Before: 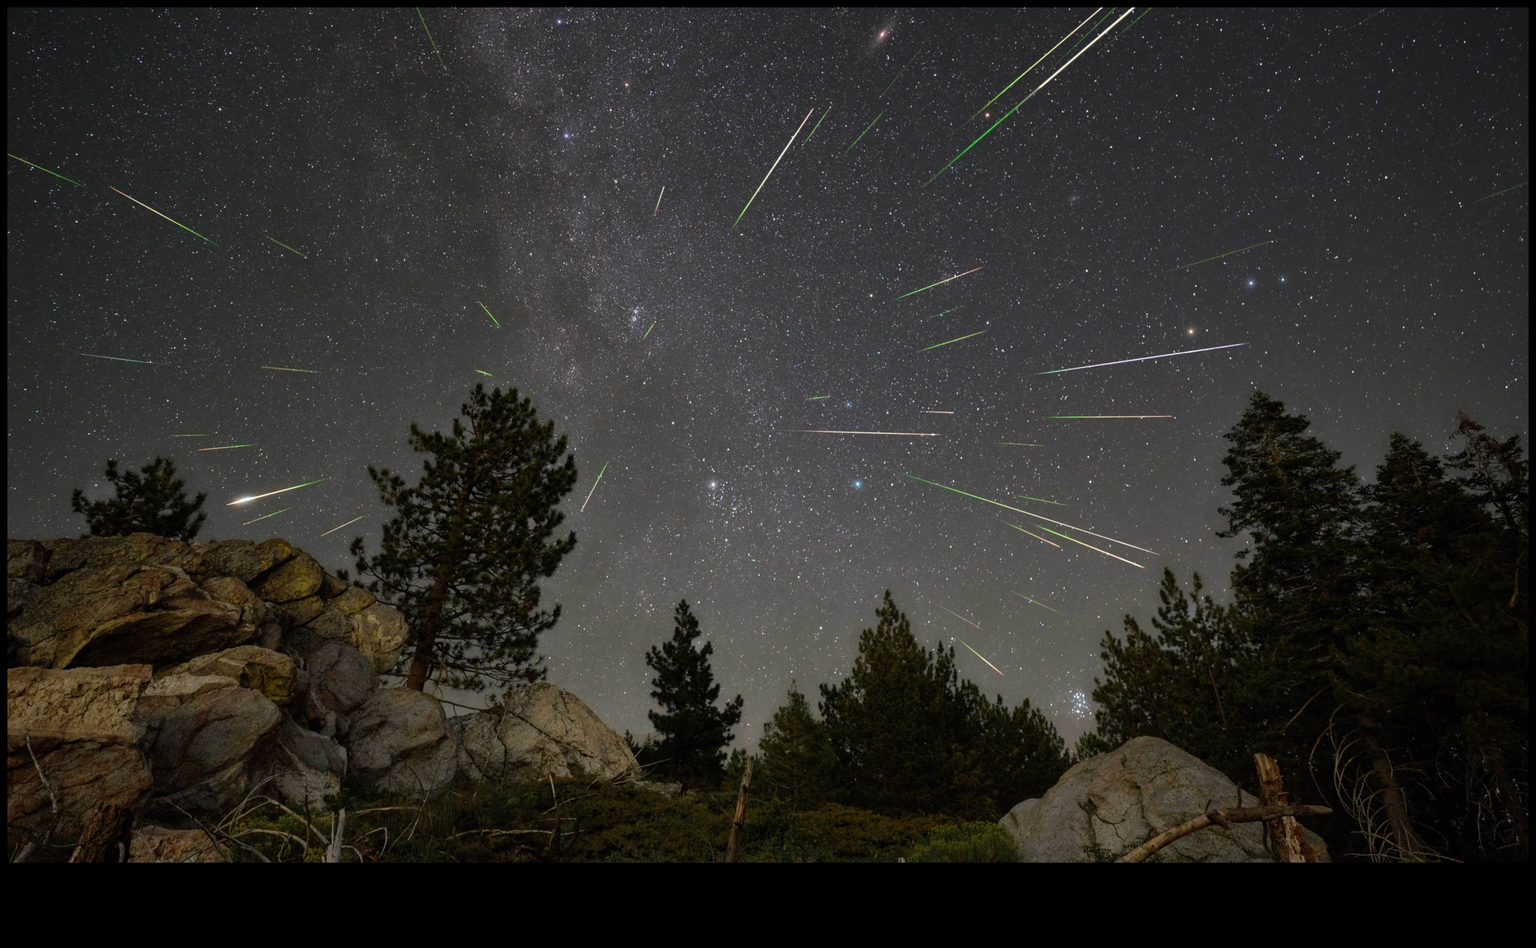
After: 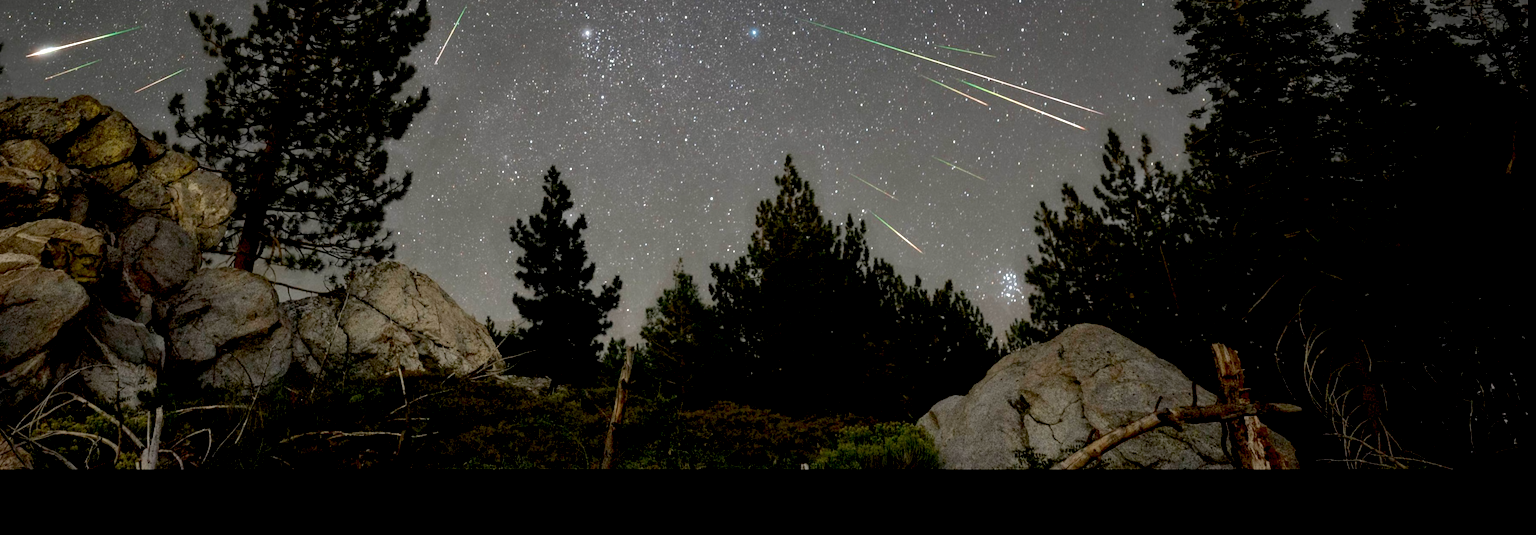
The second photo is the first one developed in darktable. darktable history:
color zones: curves: ch0 [(0, 0.5) (0.125, 0.4) (0.25, 0.5) (0.375, 0.4) (0.5, 0.4) (0.625, 0.35) (0.75, 0.35) (0.875, 0.5)]; ch1 [(0, 0.35) (0.125, 0.45) (0.25, 0.35) (0.375, 0.35) (0.5, 0.35) (0.625, 0.35) (0.75, 0.45) (0.875, 0.35)]; ch2 [(0, 0.6) (0.125, 0.5) (0.25, 0.5) (0.375, 0.6) (0.5, 0.6) (0.625, 0.5) (0.75, 0.5) (0.875, 0.5)]
crop and rotate: left 13.306%, top 48.129%, bottom 2.928%
exposure: black level correction 0.012, exposure 0.7 EV, compensate exposure bias true, compensate highlight preservation false
